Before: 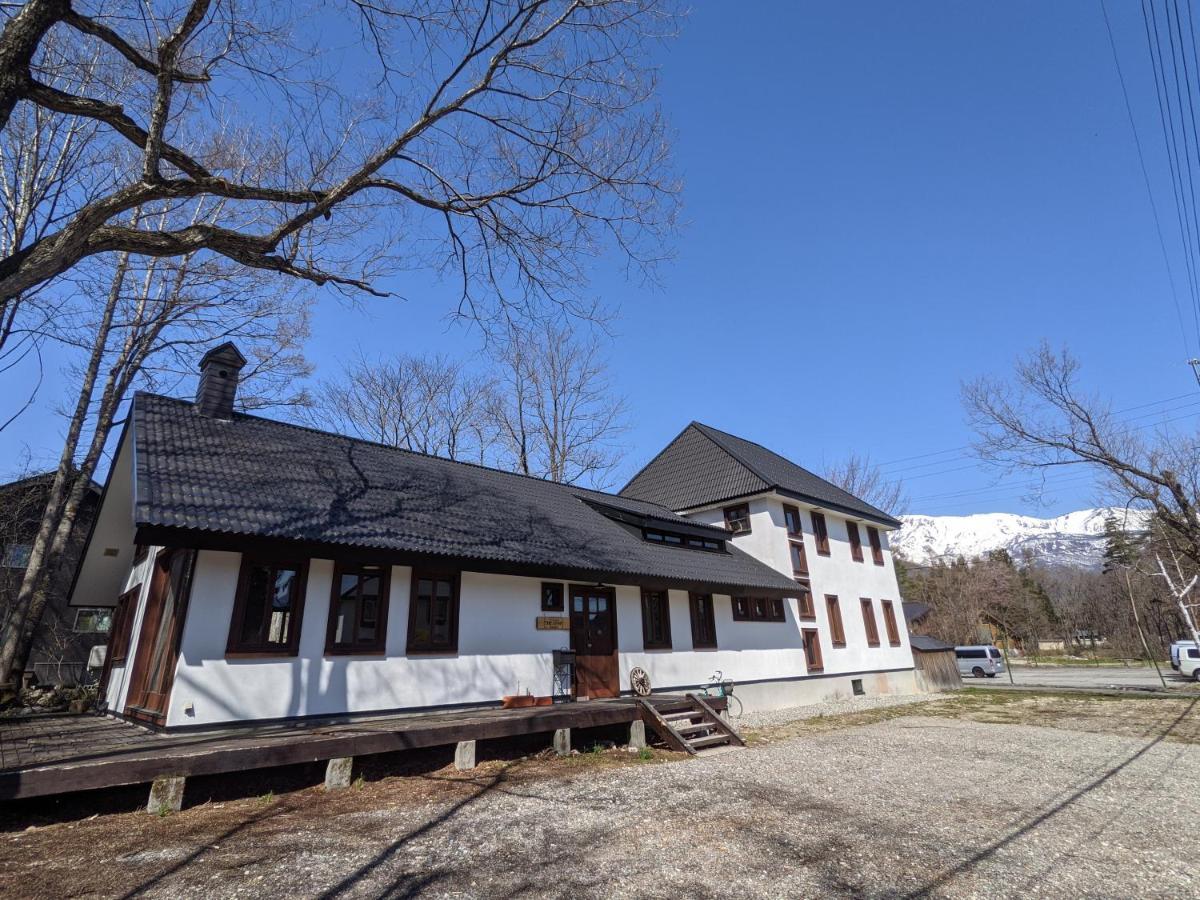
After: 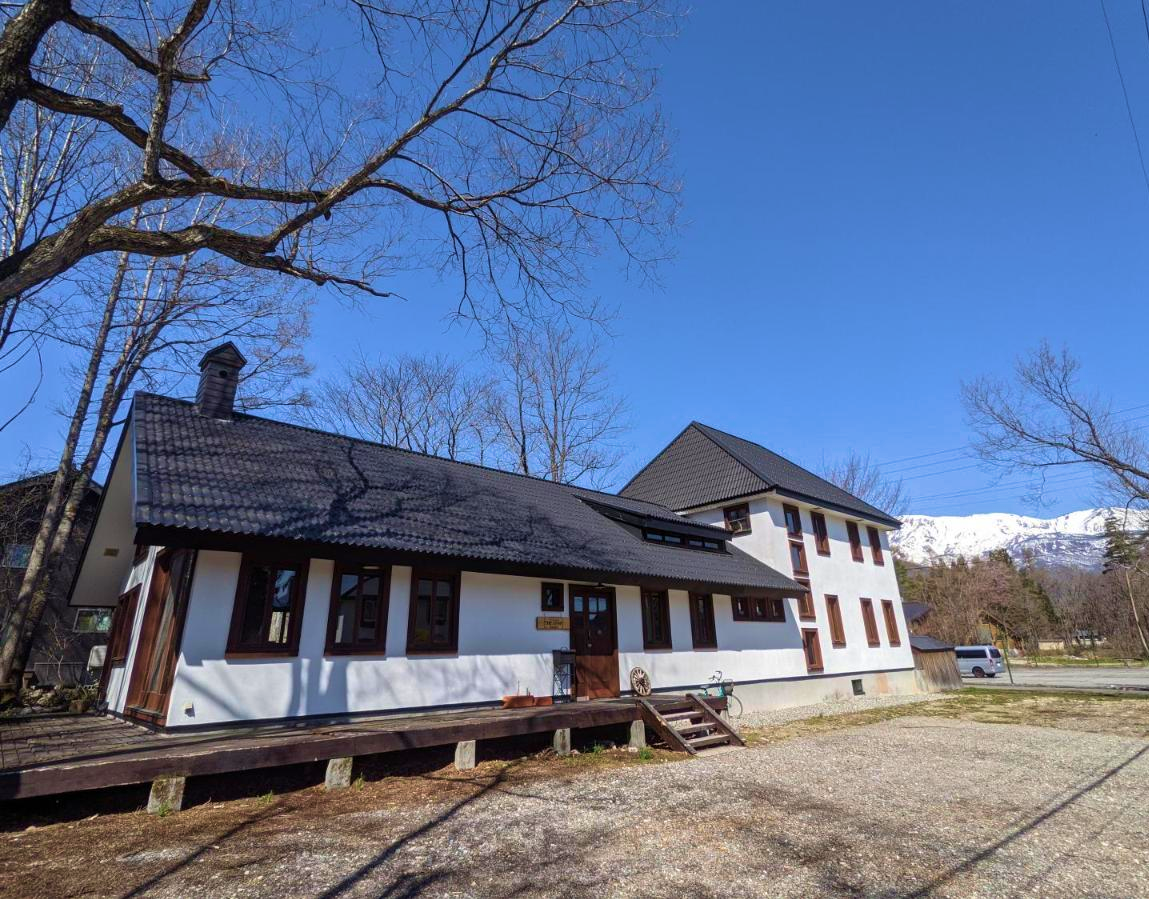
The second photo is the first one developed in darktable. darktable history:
crop: right 4.246%, bottom 0.021%
velvia: strength 44.6%
